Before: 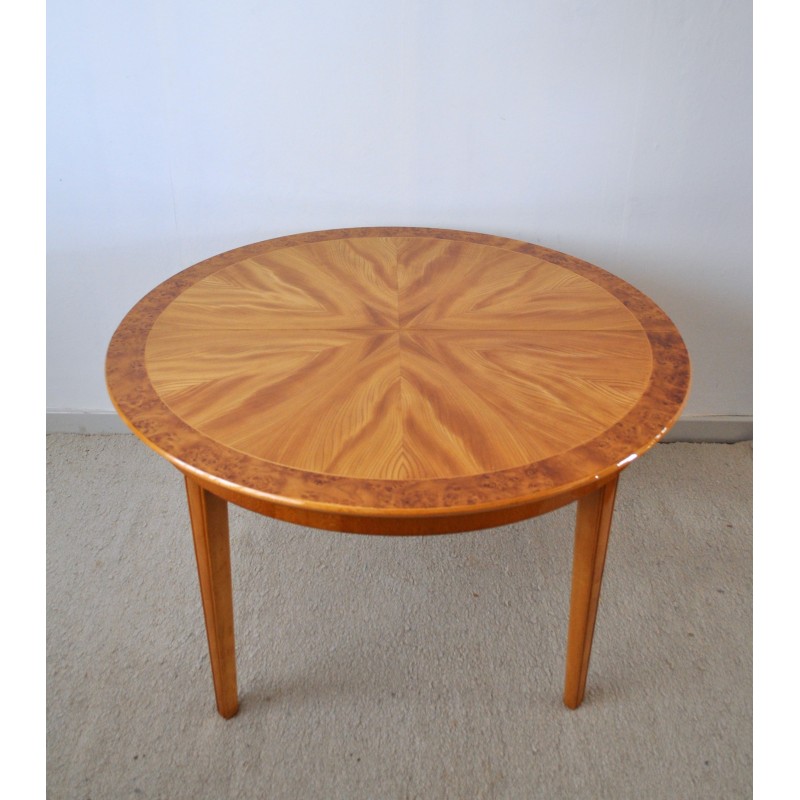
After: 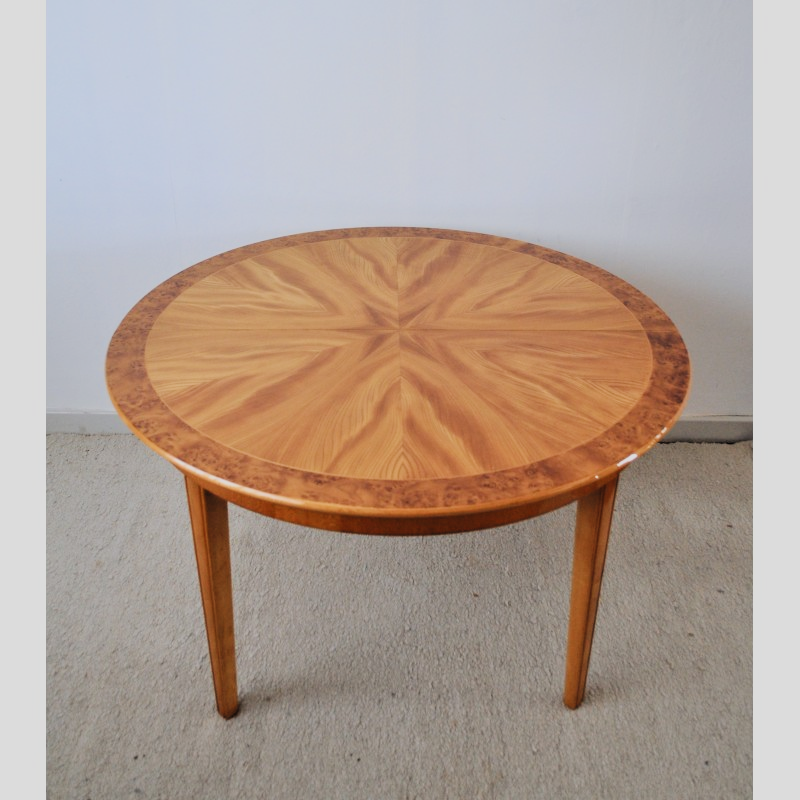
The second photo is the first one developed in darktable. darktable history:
filmic rgb: black relative exposure -4.22 EV, white relative exposure 5.11 EV, hardness 2.02, contrast 1.176, color science v4 (2020)
contrast brightness saturation: contrast 0.138
